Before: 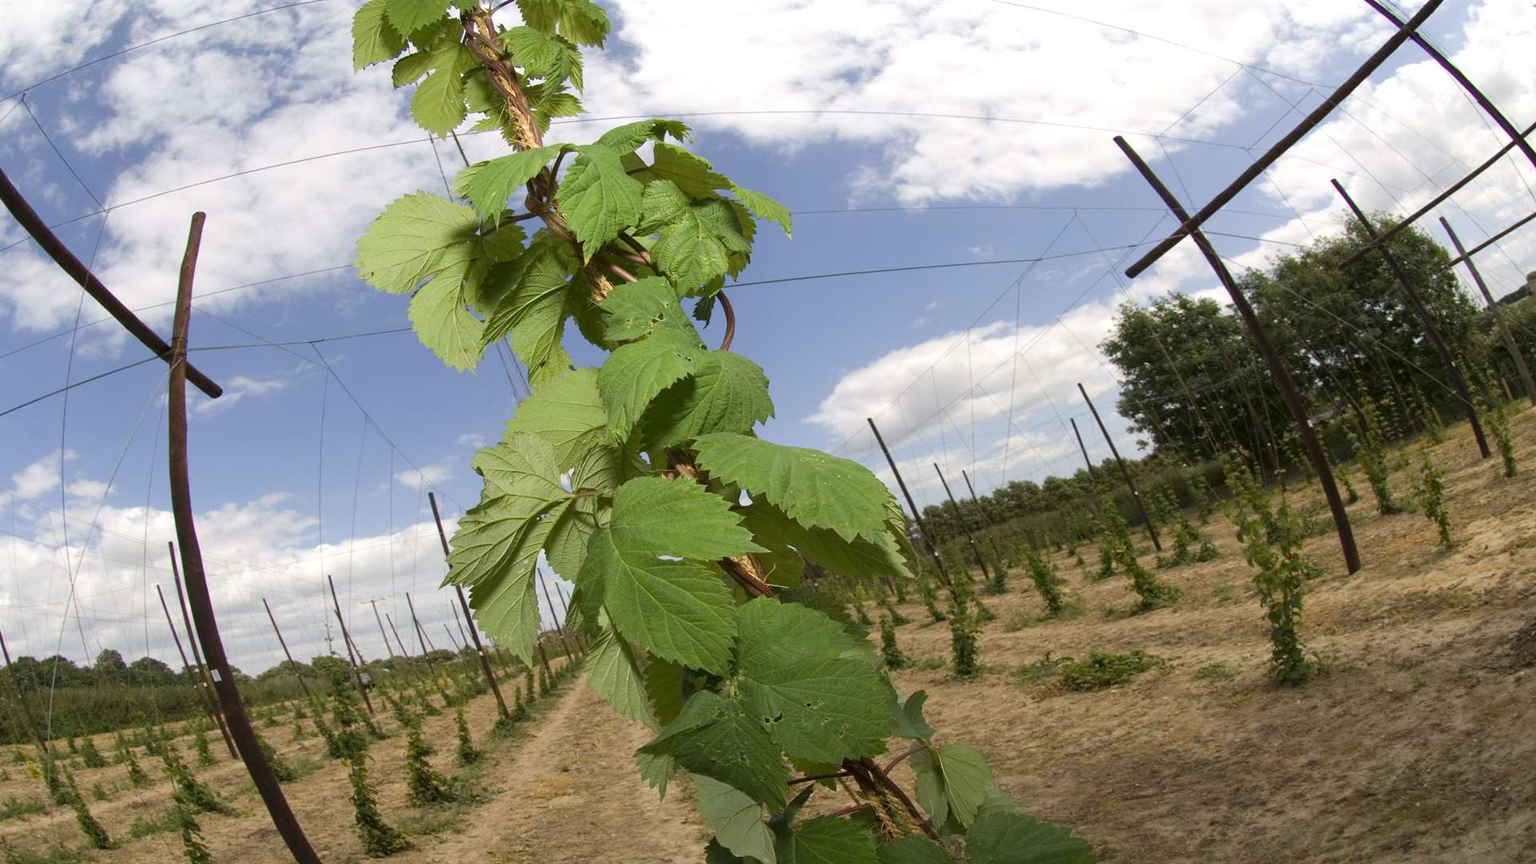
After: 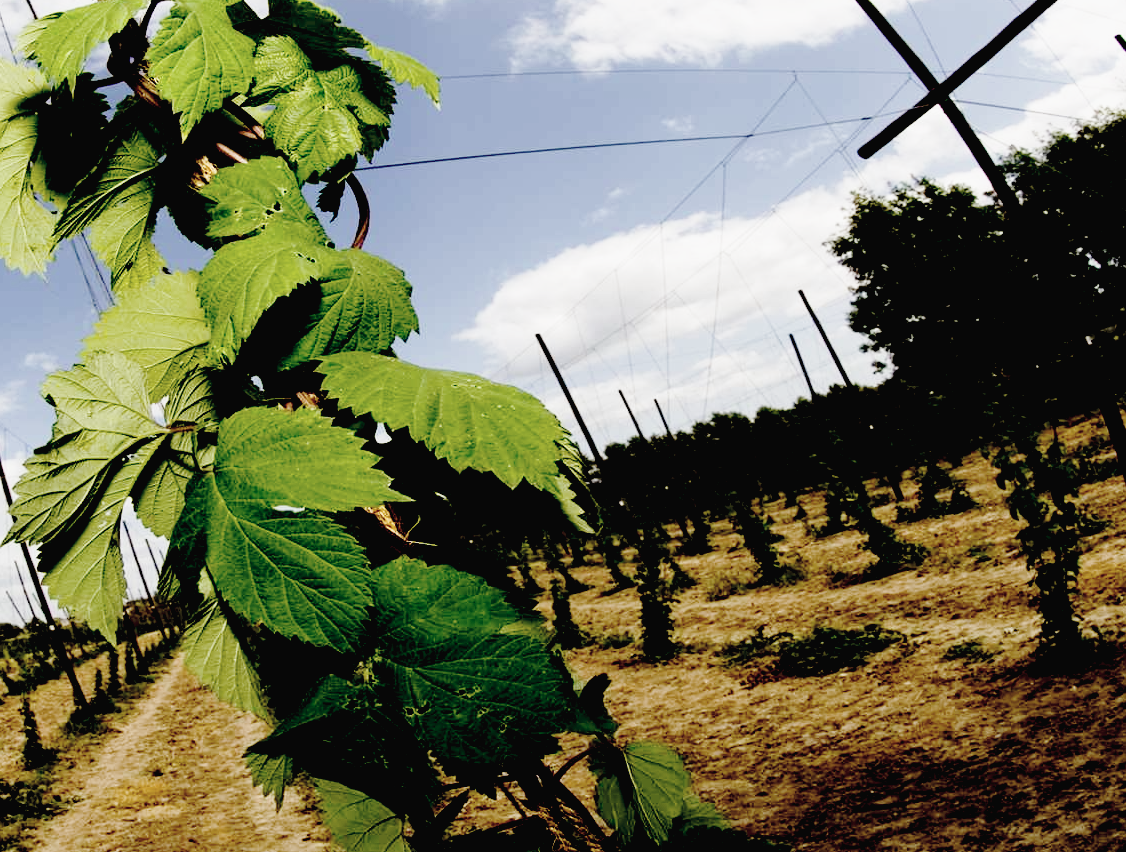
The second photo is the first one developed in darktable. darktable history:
crop and rotate: left 28.625%, top 17.557%, right 12.693%, bottom 3.54%
base curve: curves: ch0 [(0, 0) (0.032, 0.037) (0.105, 0.228) (0.435, 0.76) (0.856, 0.983) (1, 1)], preserve colors none
contrast brightness saturation: contrast -0.04, saturation -0.407
exposure: black level correction 0.099, exposure -0.089 EV, compensate highlight preservation false
